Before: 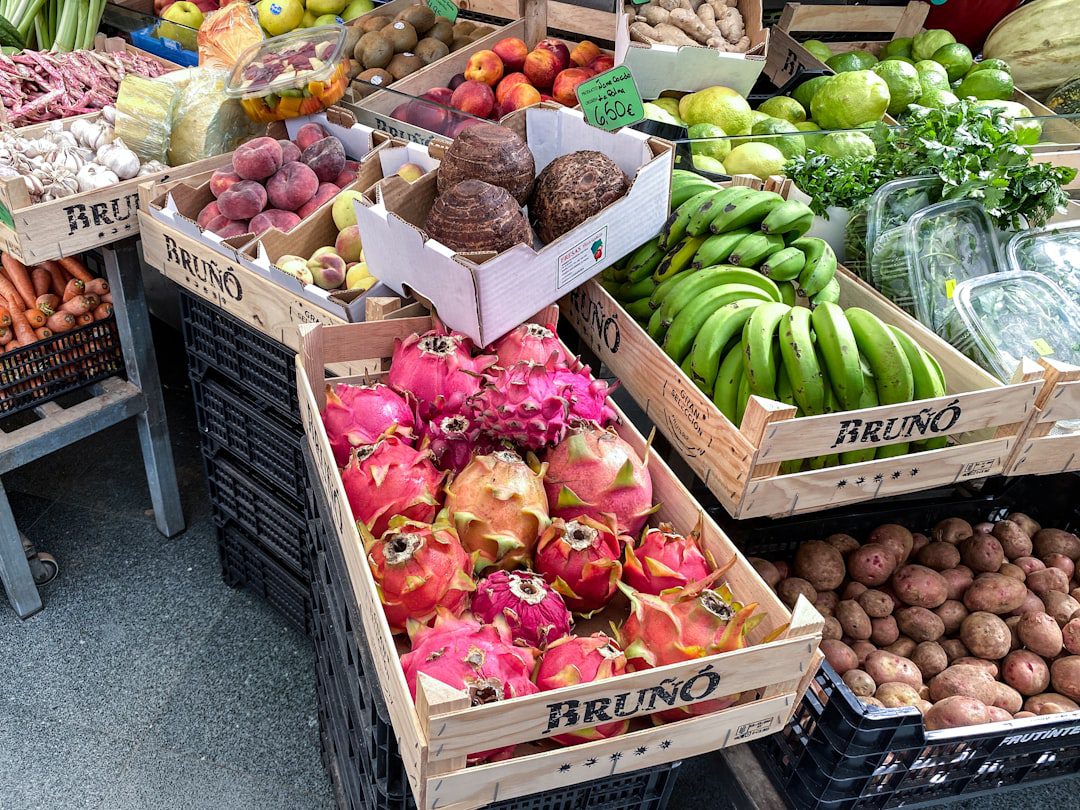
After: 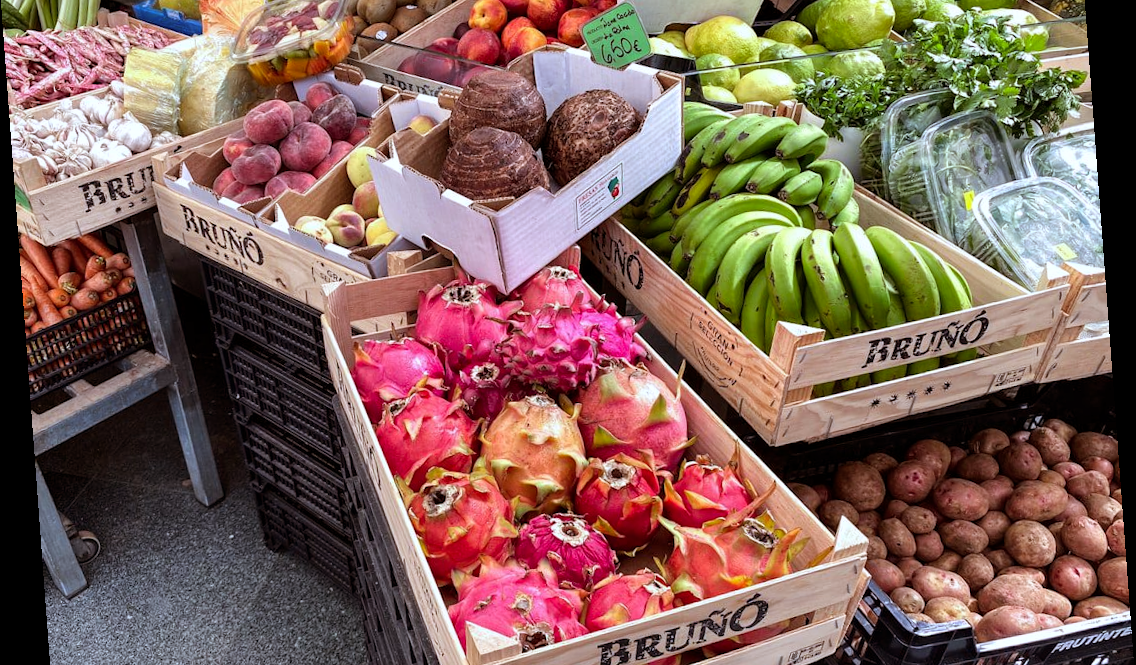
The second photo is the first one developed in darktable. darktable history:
rgb levels: mode RGB, independent channels, levels [[0, 0.5, 1], [0, 0.521, 1], [0, 0.536, 1]]
rotate and perspective: rotation -4.25°, automatic cropping off
color correction: highlights a* -0.772, highlights b* -8.92
crop: top 11.038%, bottom 13.962%
